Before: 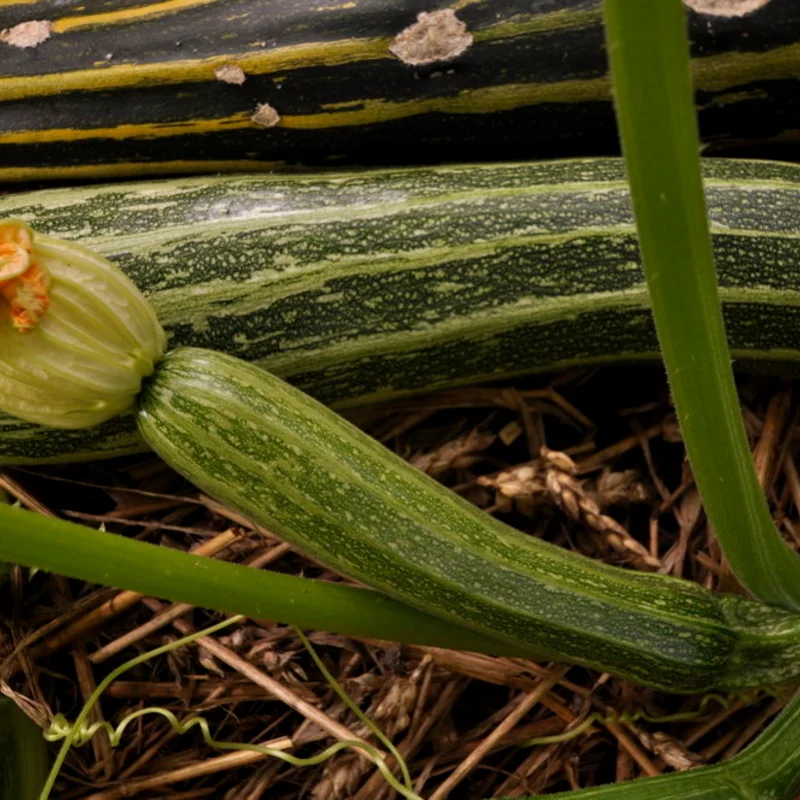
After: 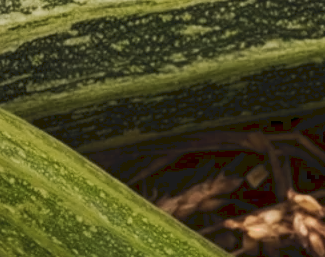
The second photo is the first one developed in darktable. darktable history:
crop: left 31.689%, top 32.23%, right 27.622%, bottom 35.523%
contrast equalizer: y [[0.5 ×6], [0.5 ×6], [0.5 ×6], [0 ×6], [0, 0.039, 0.251, 0.29, 0.293, 0.292]]
exposure: exposure 0.298 EV, compensate highlight preservation false
tone curve: curves: ch0 [(0, 0) (0.003, 0.096) (0.011, 0.096) (0.025, 0.098) (0.044, 0.099) (0.069, 0.106) (0.1, 0.128) (0.136, 0.153) (0.177, 0.186) (0.224, 0.218) (0.277, 0.265) (0.335, 0.316) (0.399, 0.374) (0.468, 0.445) (0.543, 0.526) (0.623, 0.605) (0.709, 0.681) (0.801, 0.758) (0.898, 0.819) (1, 1)], preserve colors none
tone equalizer: edges refinement/feathering 500, mask exposure compensation -1.57 EV, preserve details no
